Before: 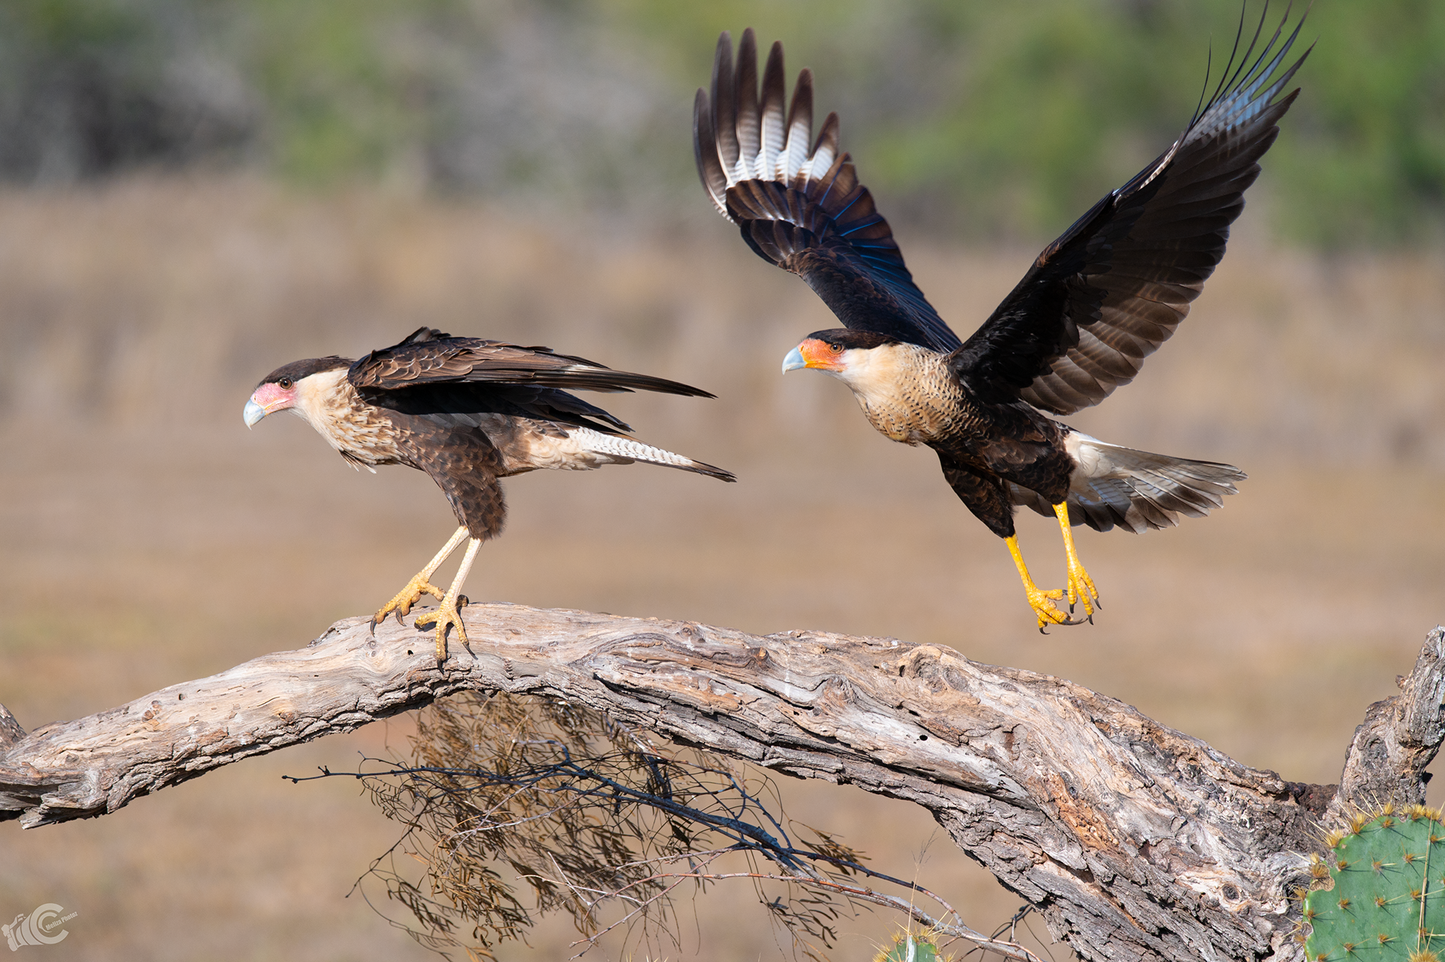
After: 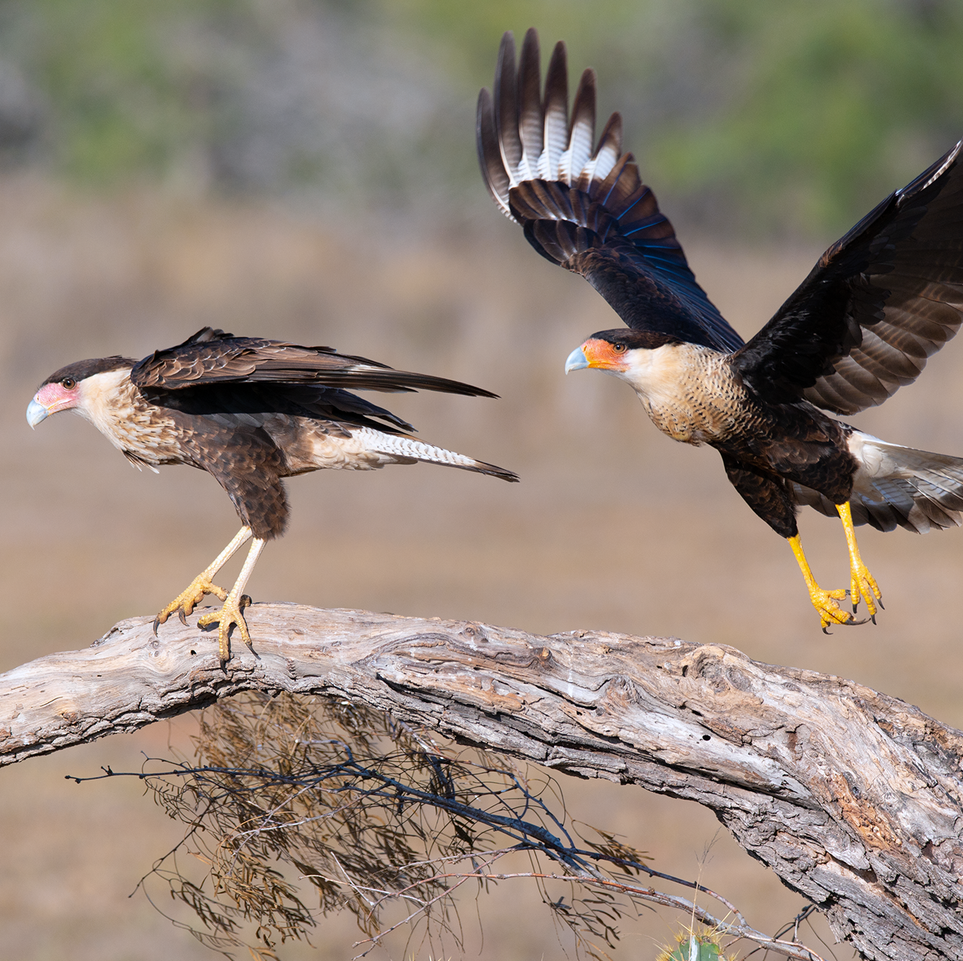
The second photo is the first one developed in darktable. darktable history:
white balance: red 0.983, blue 1.036
crop and rotate: left 15.055%, right 18.278%
